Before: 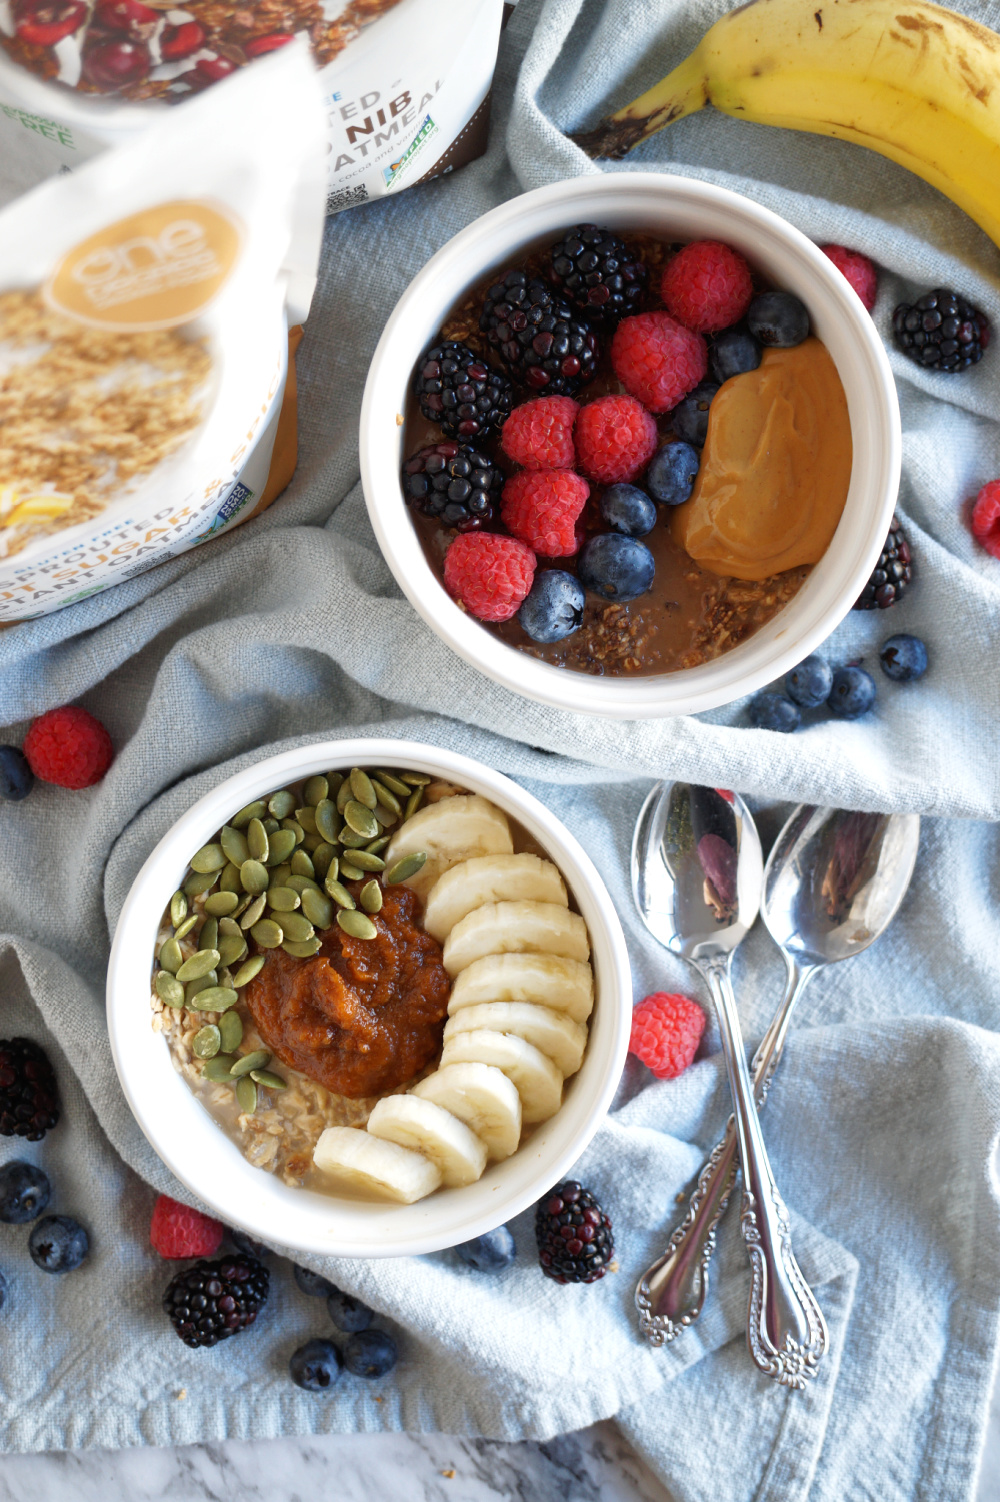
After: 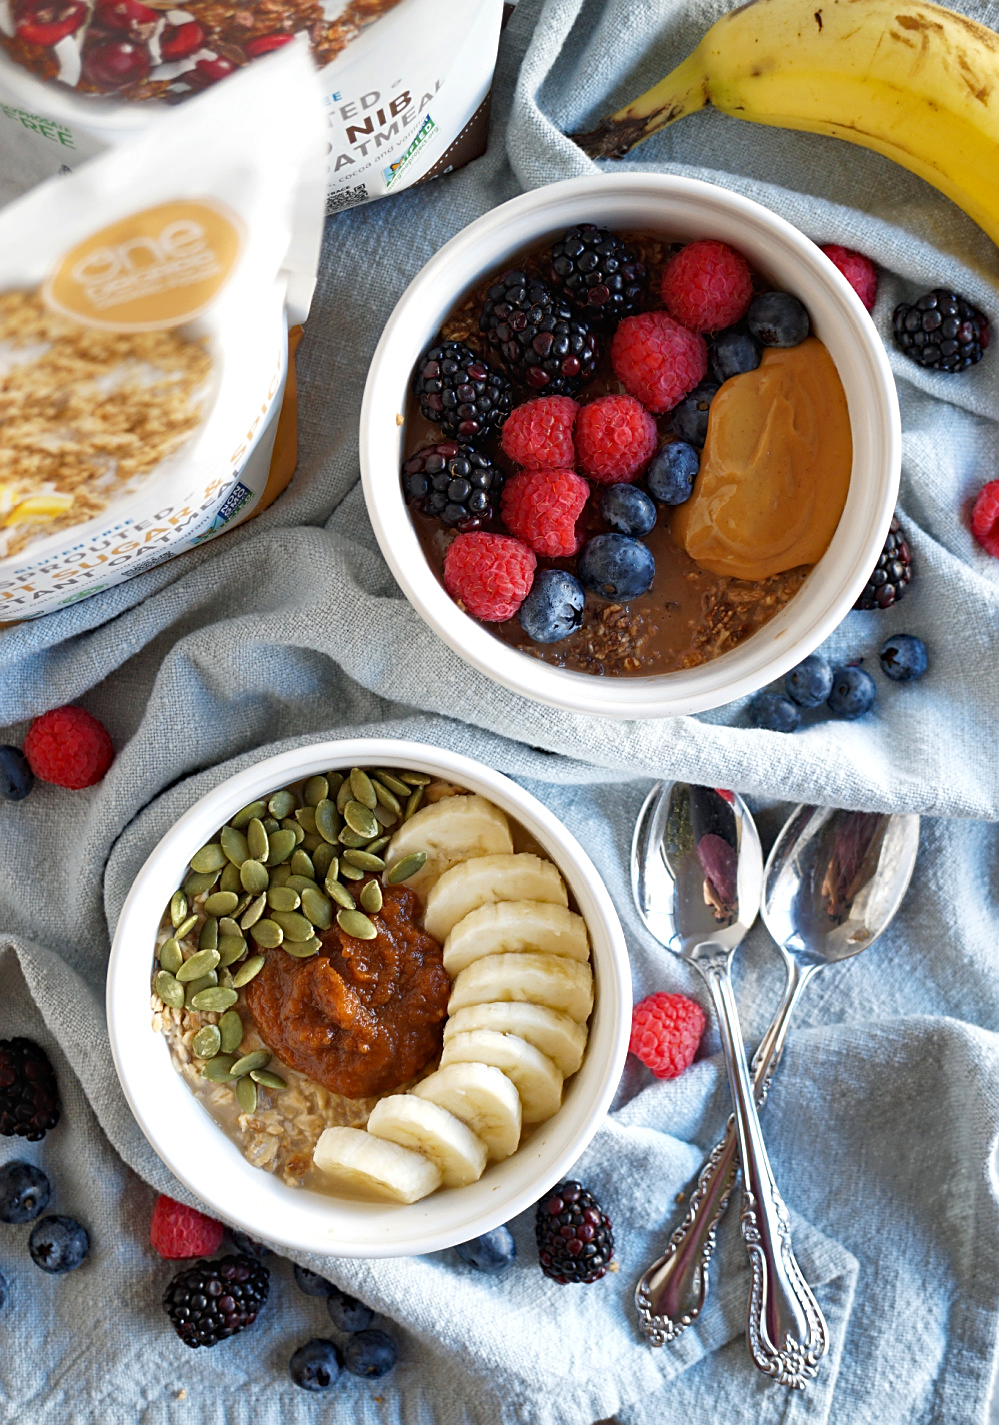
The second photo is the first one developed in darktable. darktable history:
crop and rotate: top 0%, bottom 5.097%
haze removal: compatibility mode true, adaptive false
sharpen: on, module defaults
shadows and highlights: radius 264.75, soften with gaussian
